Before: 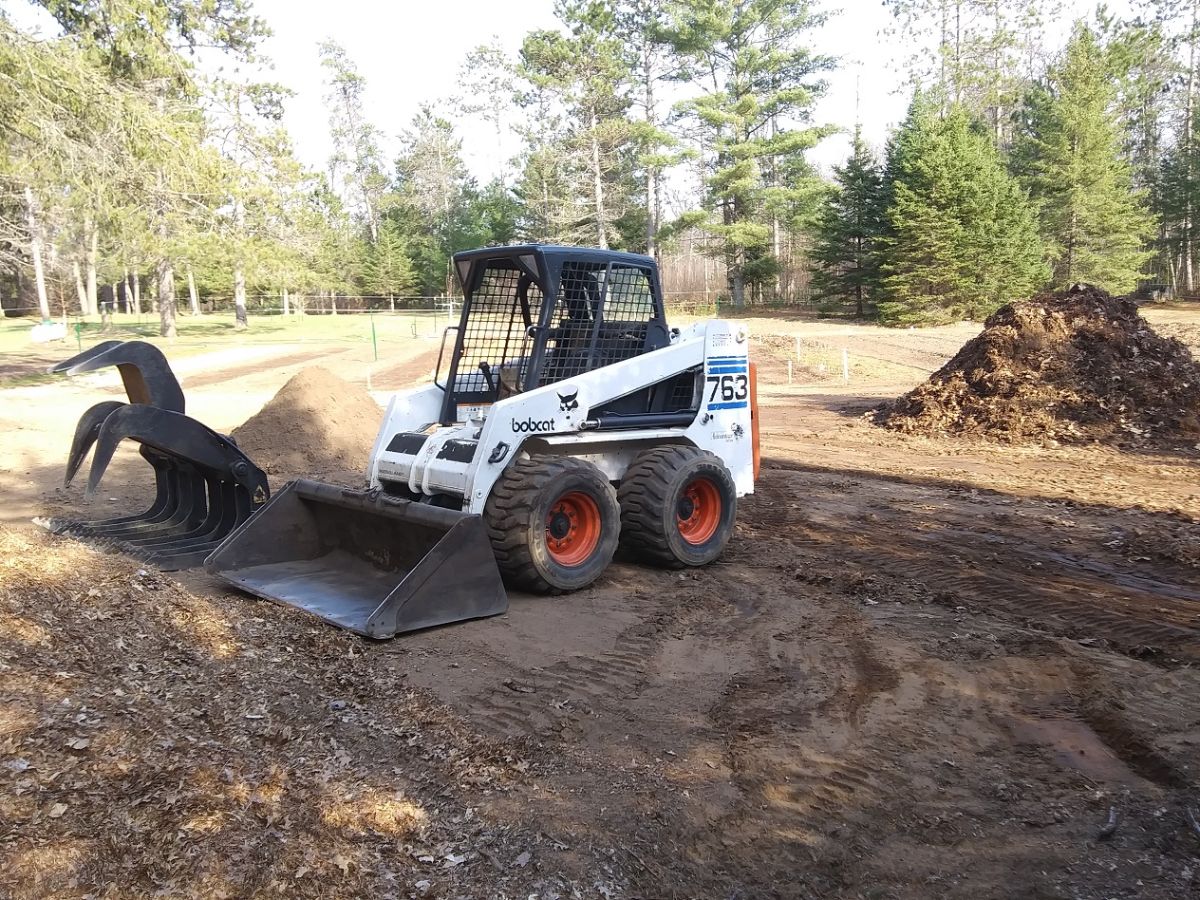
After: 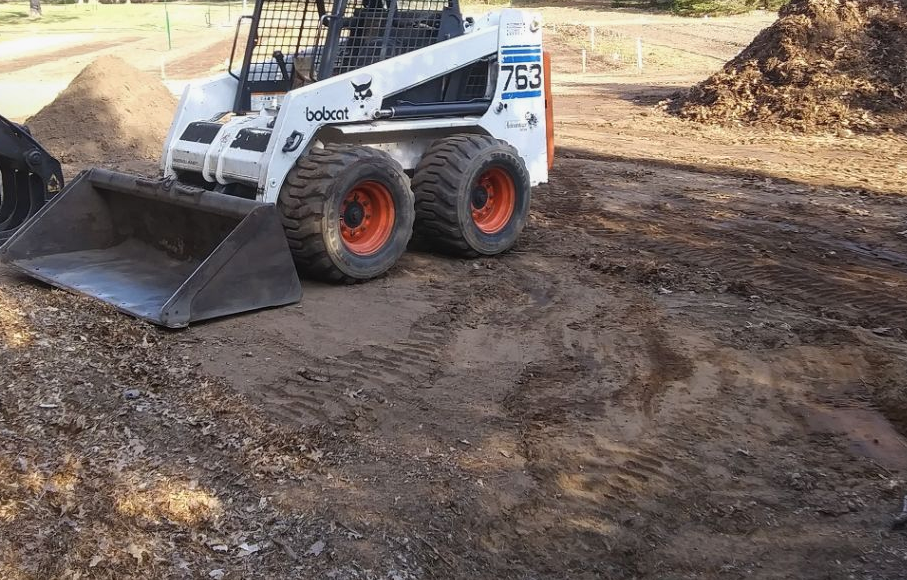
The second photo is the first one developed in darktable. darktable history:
crop and rotate: left 17.217%, top 34.572%, right 7.186%, bottom 0.947%
local contrast: detail 110%
